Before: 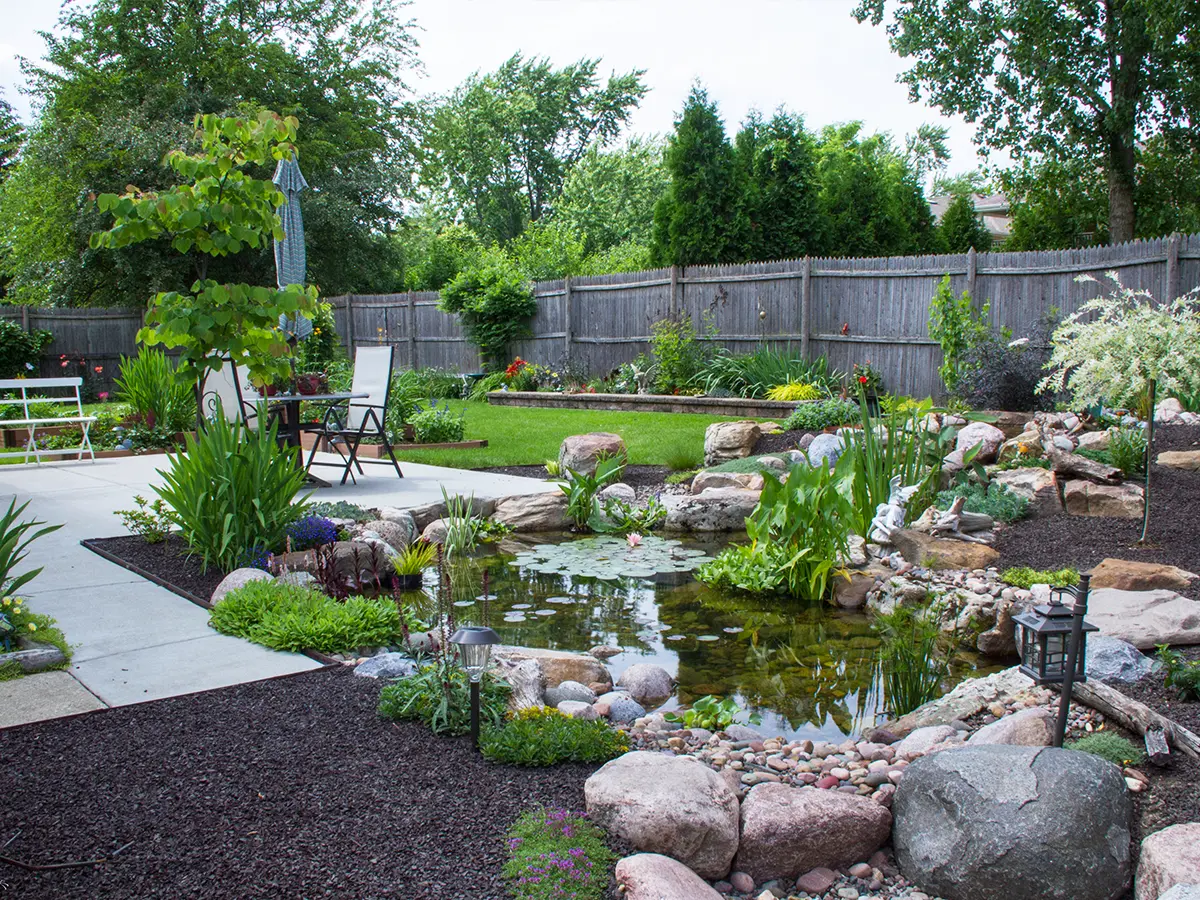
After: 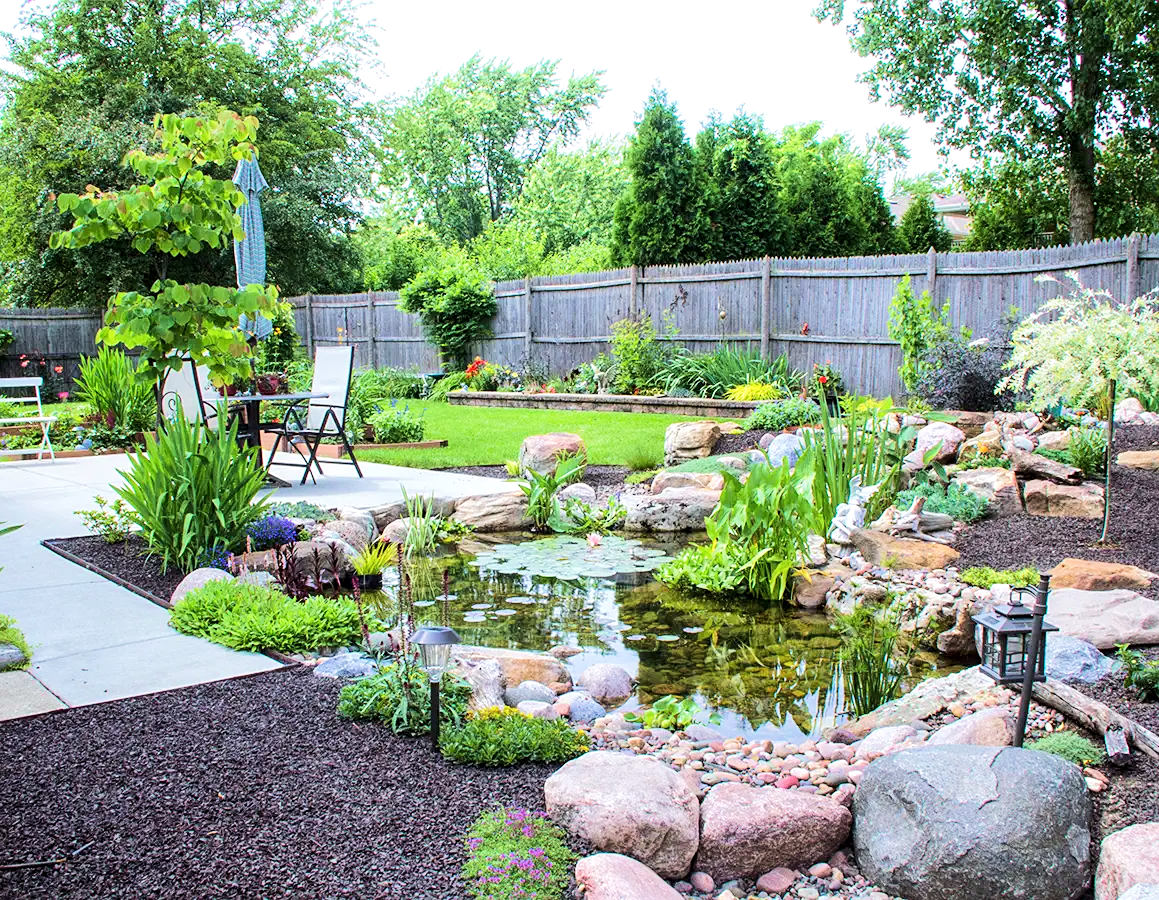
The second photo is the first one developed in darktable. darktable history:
velvia: on, module defaults
tone equalizer: -7 EV 0.159 EV, -6 EV 0.626 EV, -5 EV 1.12 EV, -4 EV 1.37 EV, -3 EV 1.13 EV, -2 EV 0.6 EV, -1 EV 0.168 EV, edges refinement/feathering 500, mask exposure compensation -1.57 EV, preserve details no
sharpen: amount 0.2
local contrast: highlights 102%, shadows 97%, detail 131%, midtone range 0.2
crop and rotate: left 3.402%
shadows and highlights: shadows -23.52, highlights 47.55, soften with gaussian
